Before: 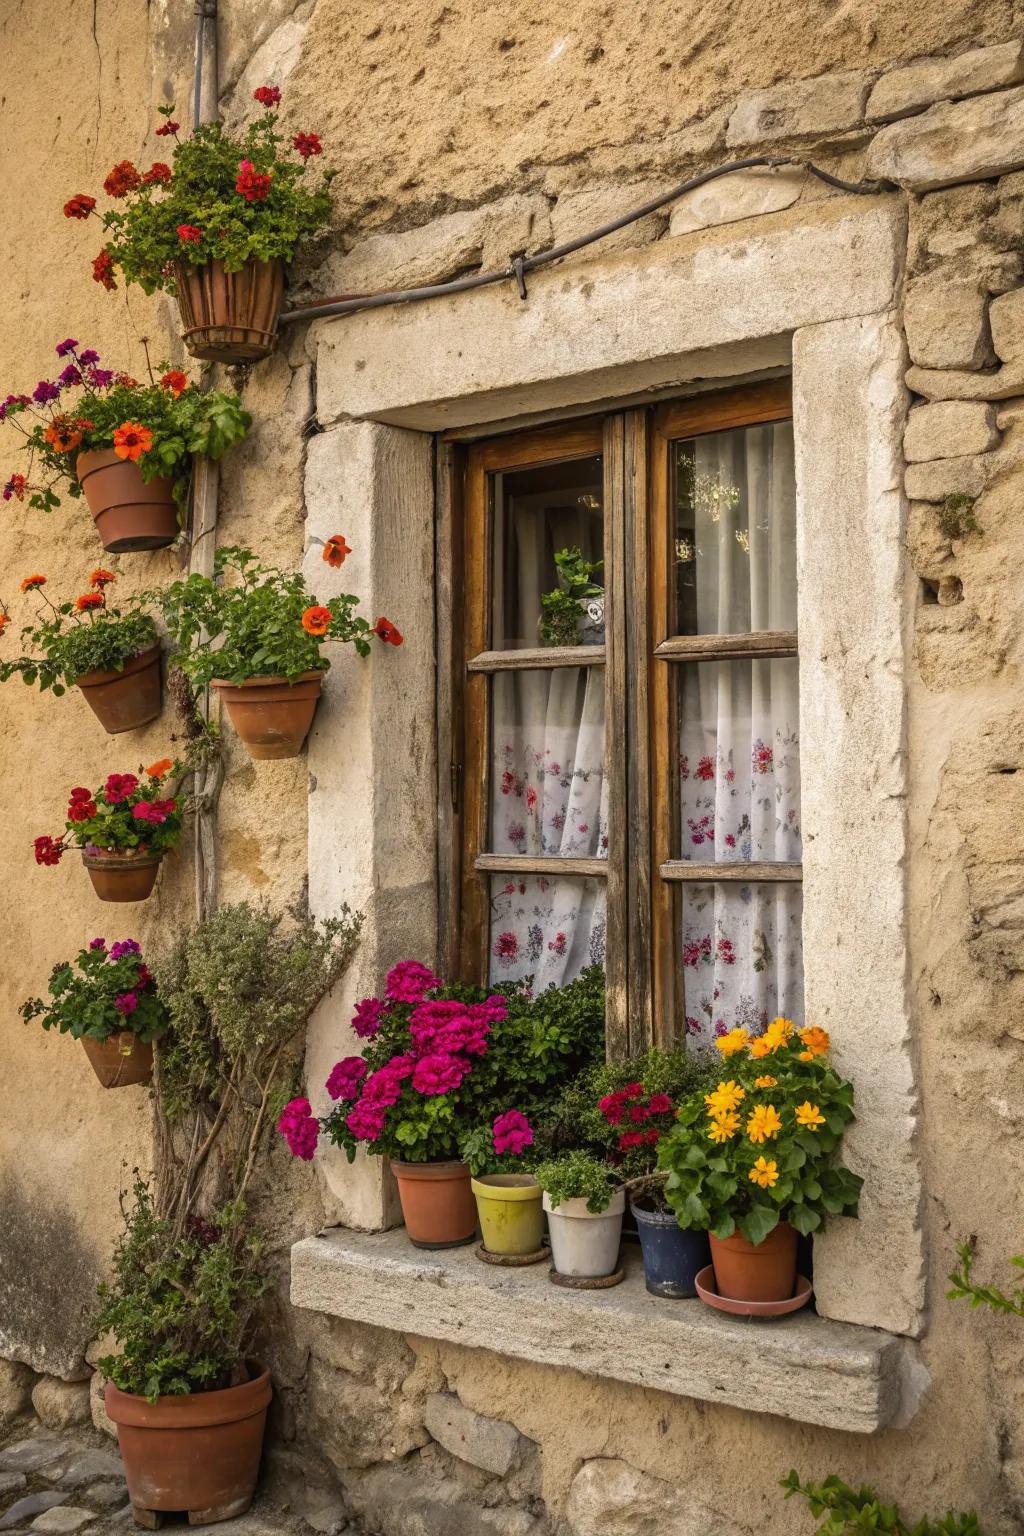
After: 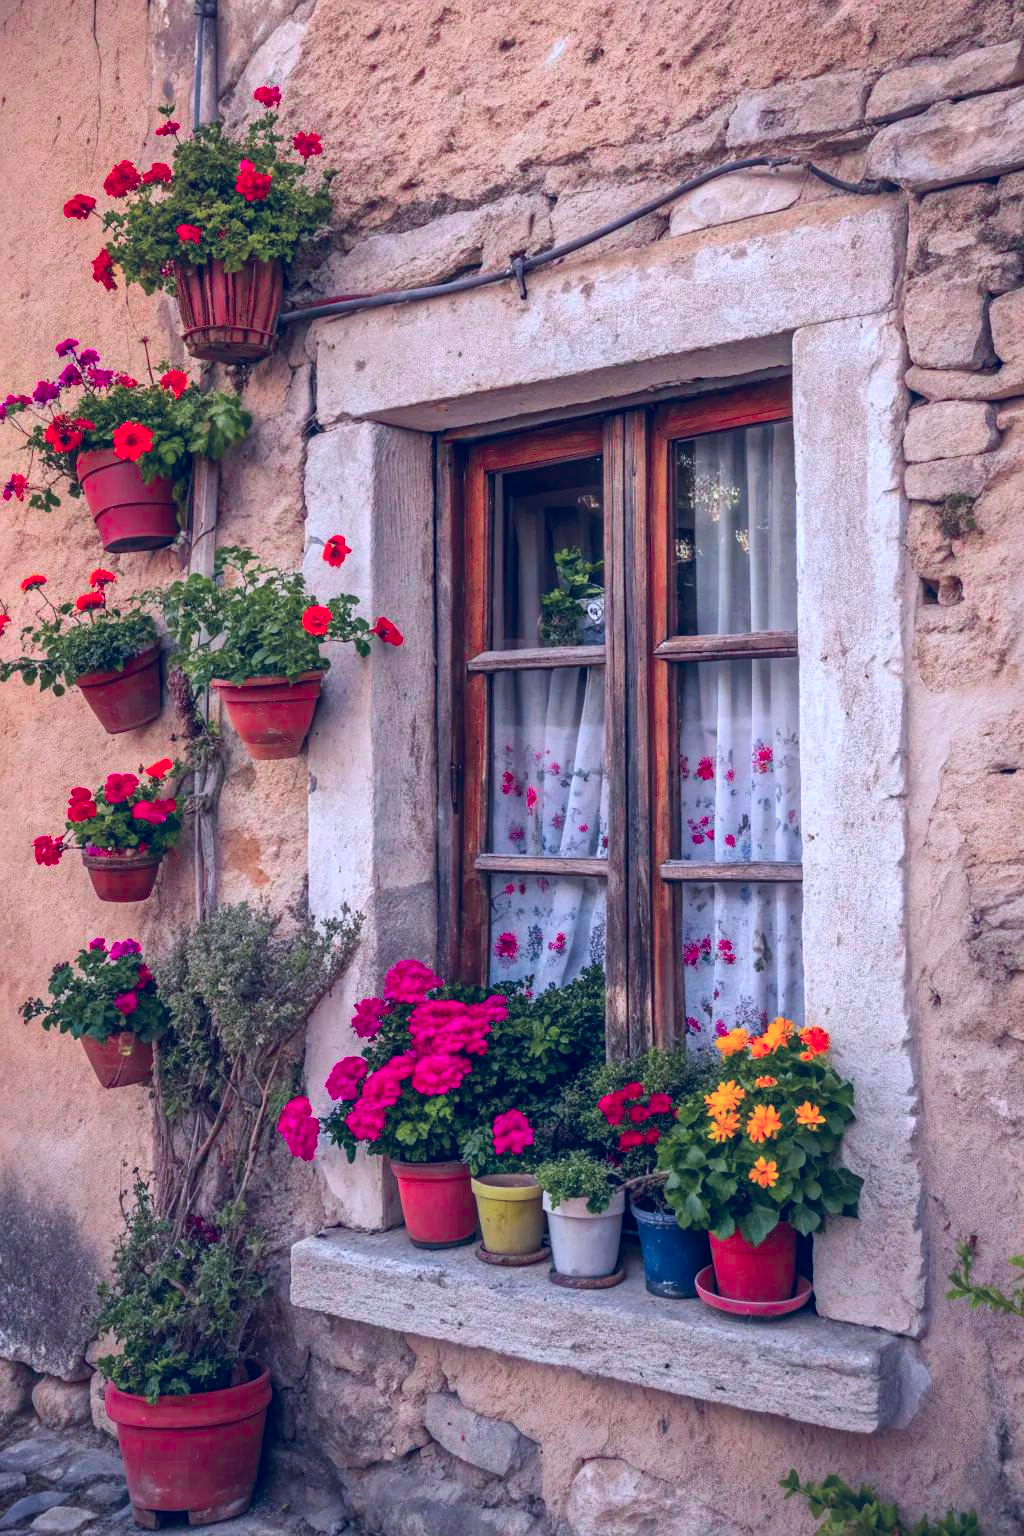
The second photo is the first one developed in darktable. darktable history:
local contrast: mode bilateral grid, contrast 11, coarseness 25, detail 115%, midtone range 0.2
tone curve: curves: ch1 [(0, 0) (0.108, 0.197) (0.5, 0.5) (0.681, 0.885) (1, 1)]; ch2 [(0, 0) (0.28, 0.151) (1, 1)], color space Lab, independent channels, preserve colors none
